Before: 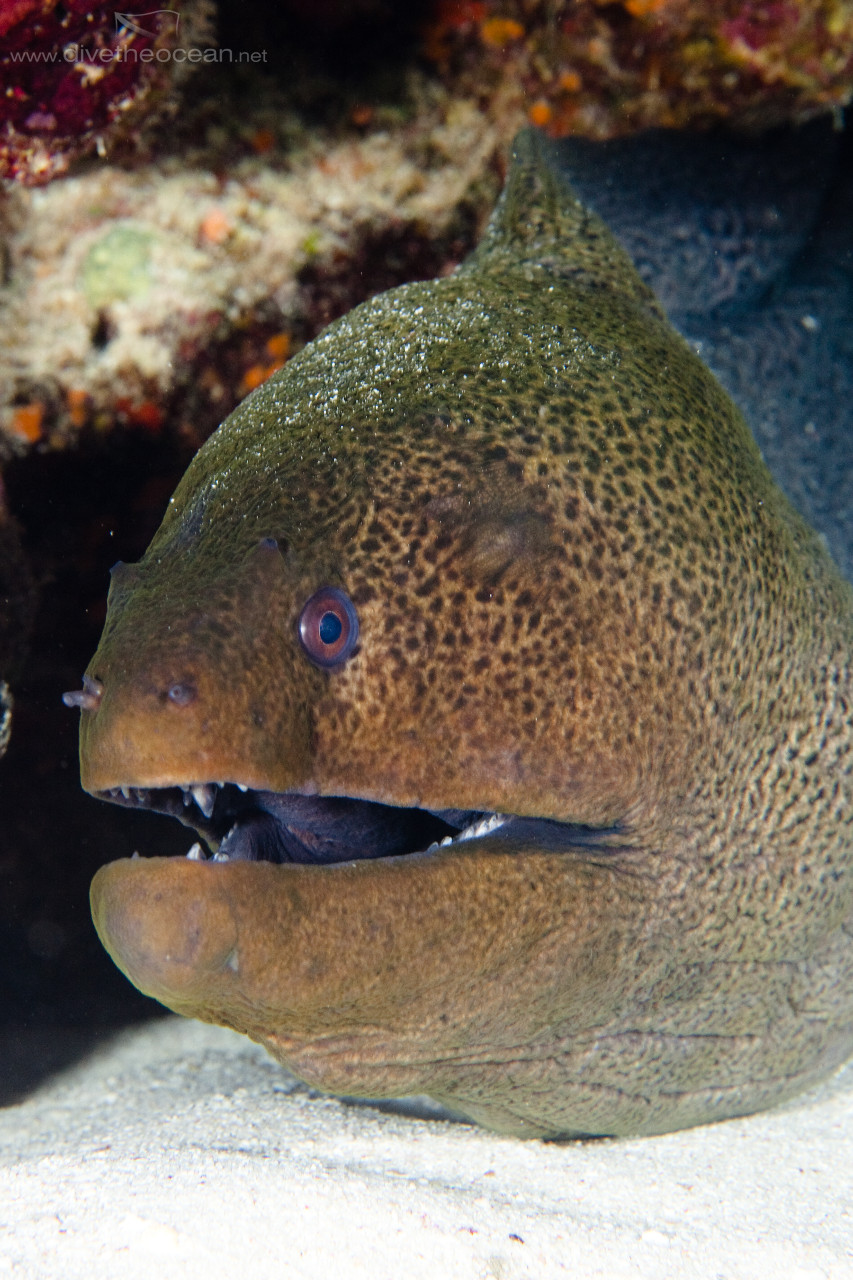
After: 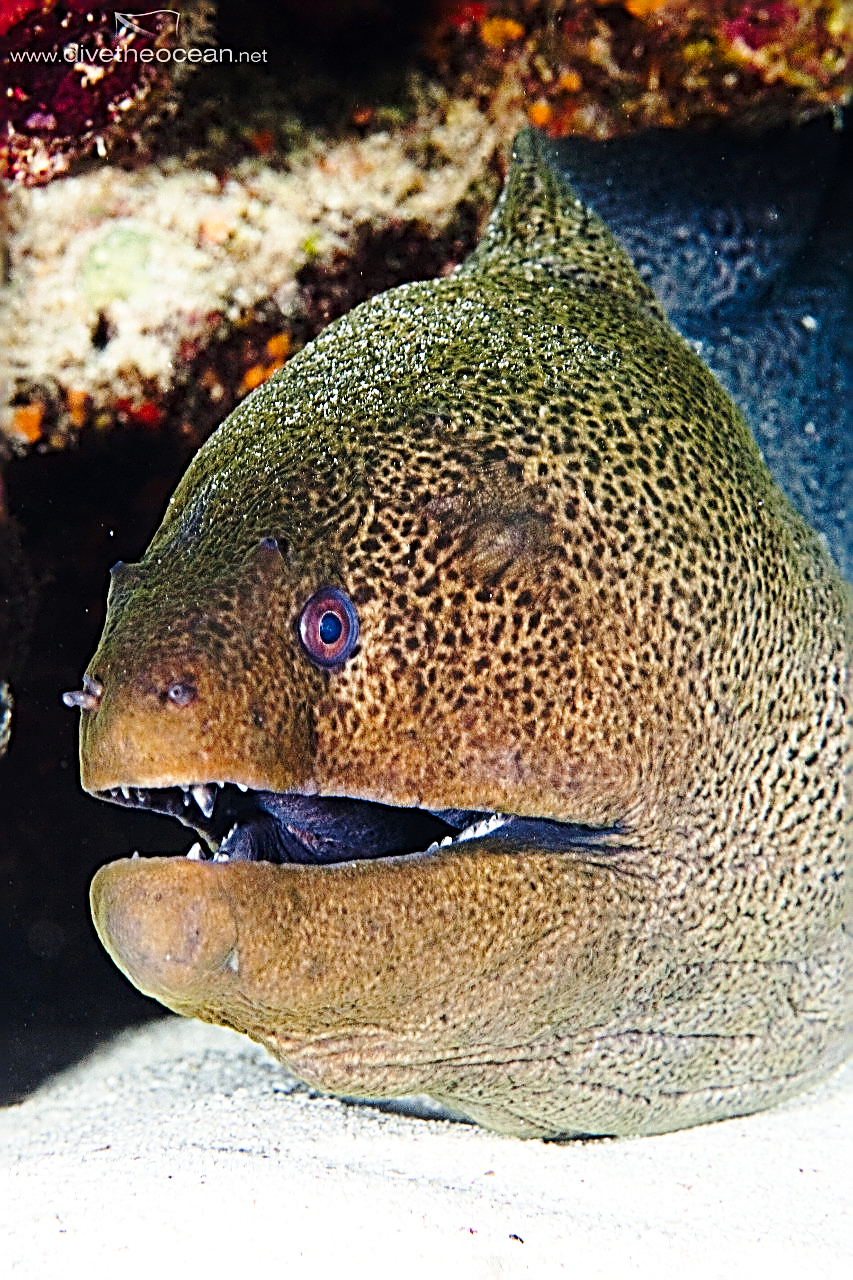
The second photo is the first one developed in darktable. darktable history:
base curve: curves: ch0 [(0, 0) (0.036, 0.037) (0.121, 0.228) (0.46, 0.76) (0.859, 0.983) (1, 1)], preserve colors none
sharpen: radius 3.158, amount 1.731
